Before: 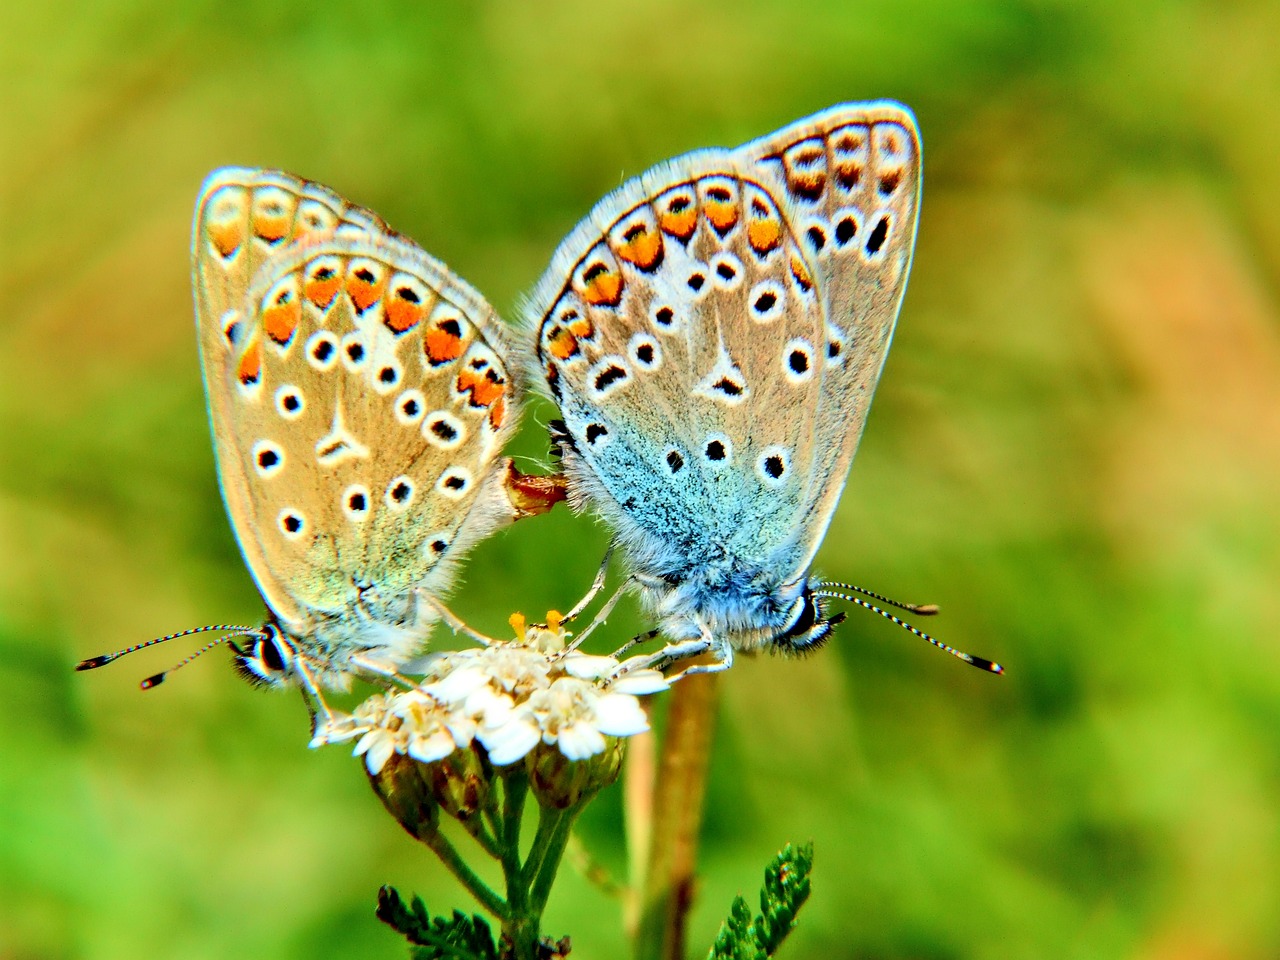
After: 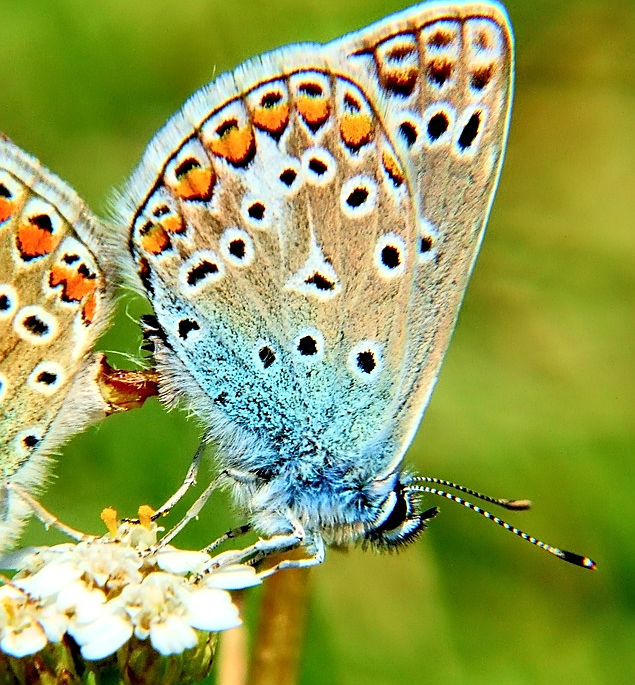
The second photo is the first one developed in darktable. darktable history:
crop: left 31.926%, top 10.995%, right 18.438%, bottom 17.584%
shadows and highlights: shadows -0.054, highlights 38.98
sharpen: on, module defaults
